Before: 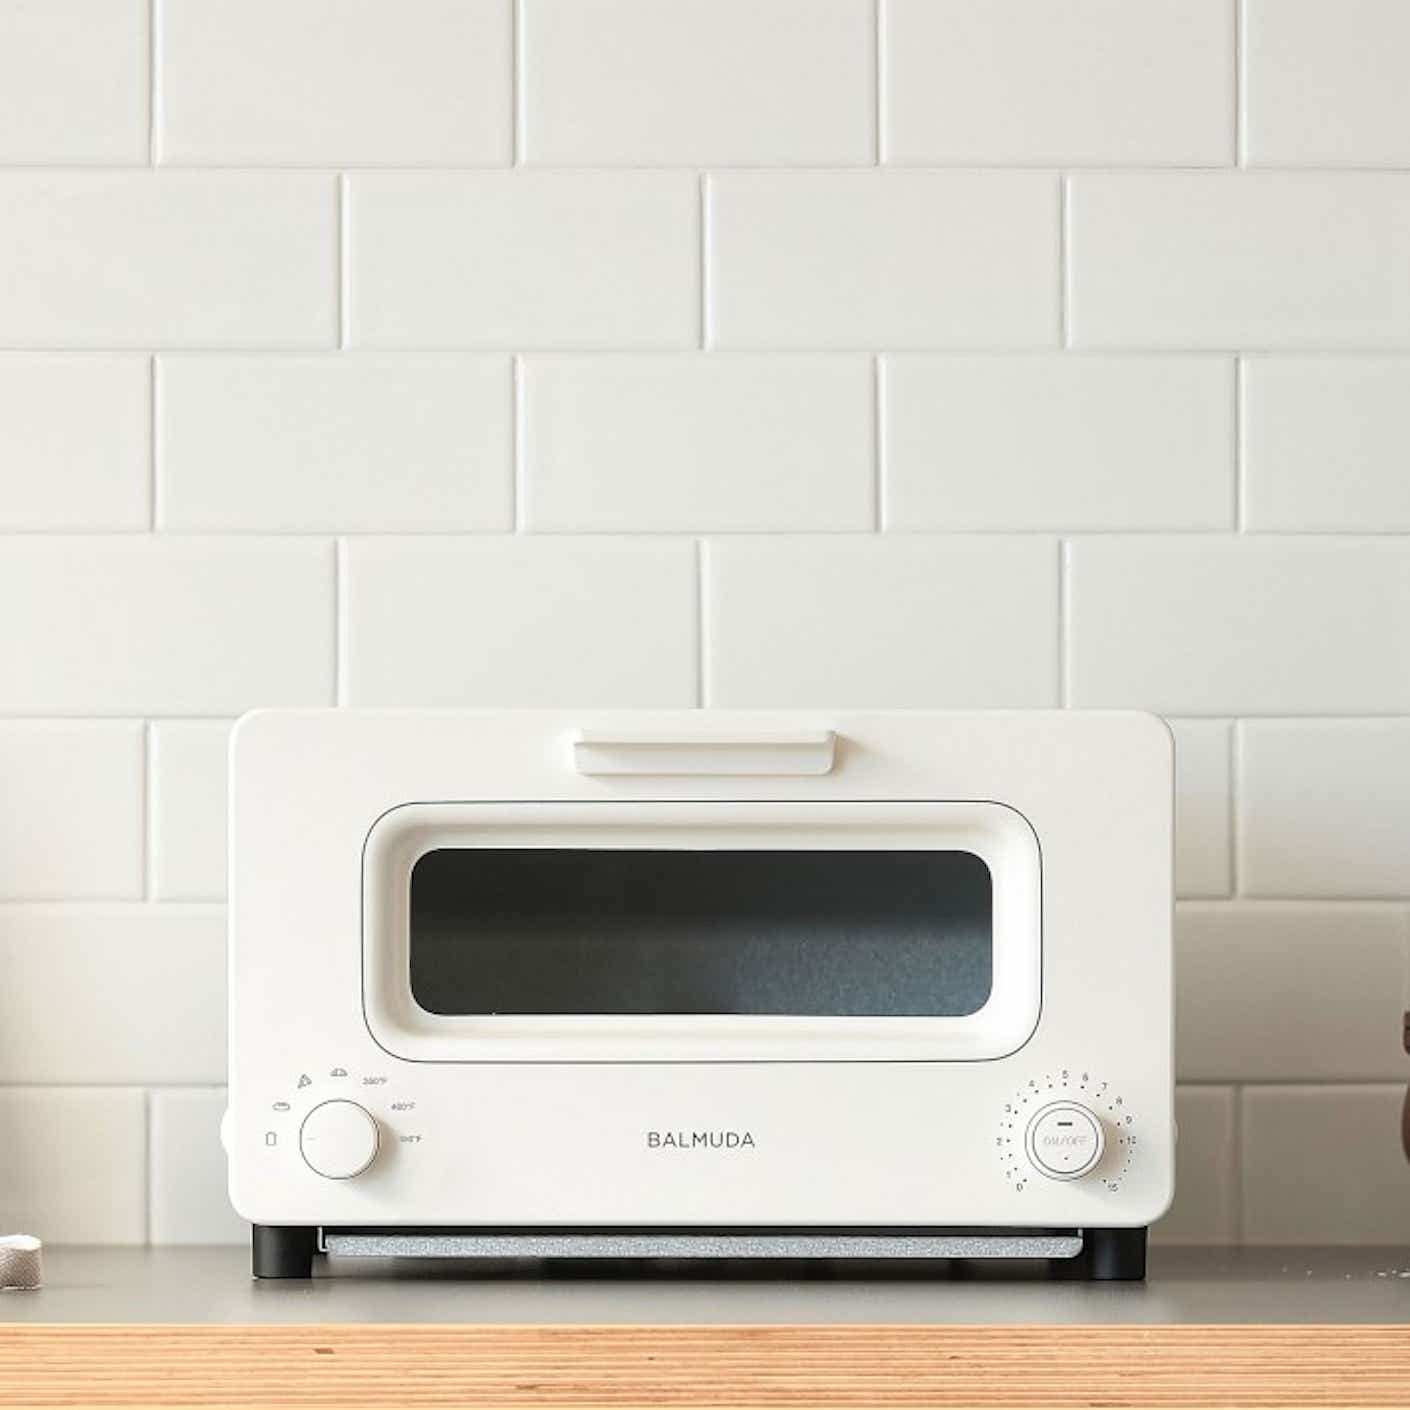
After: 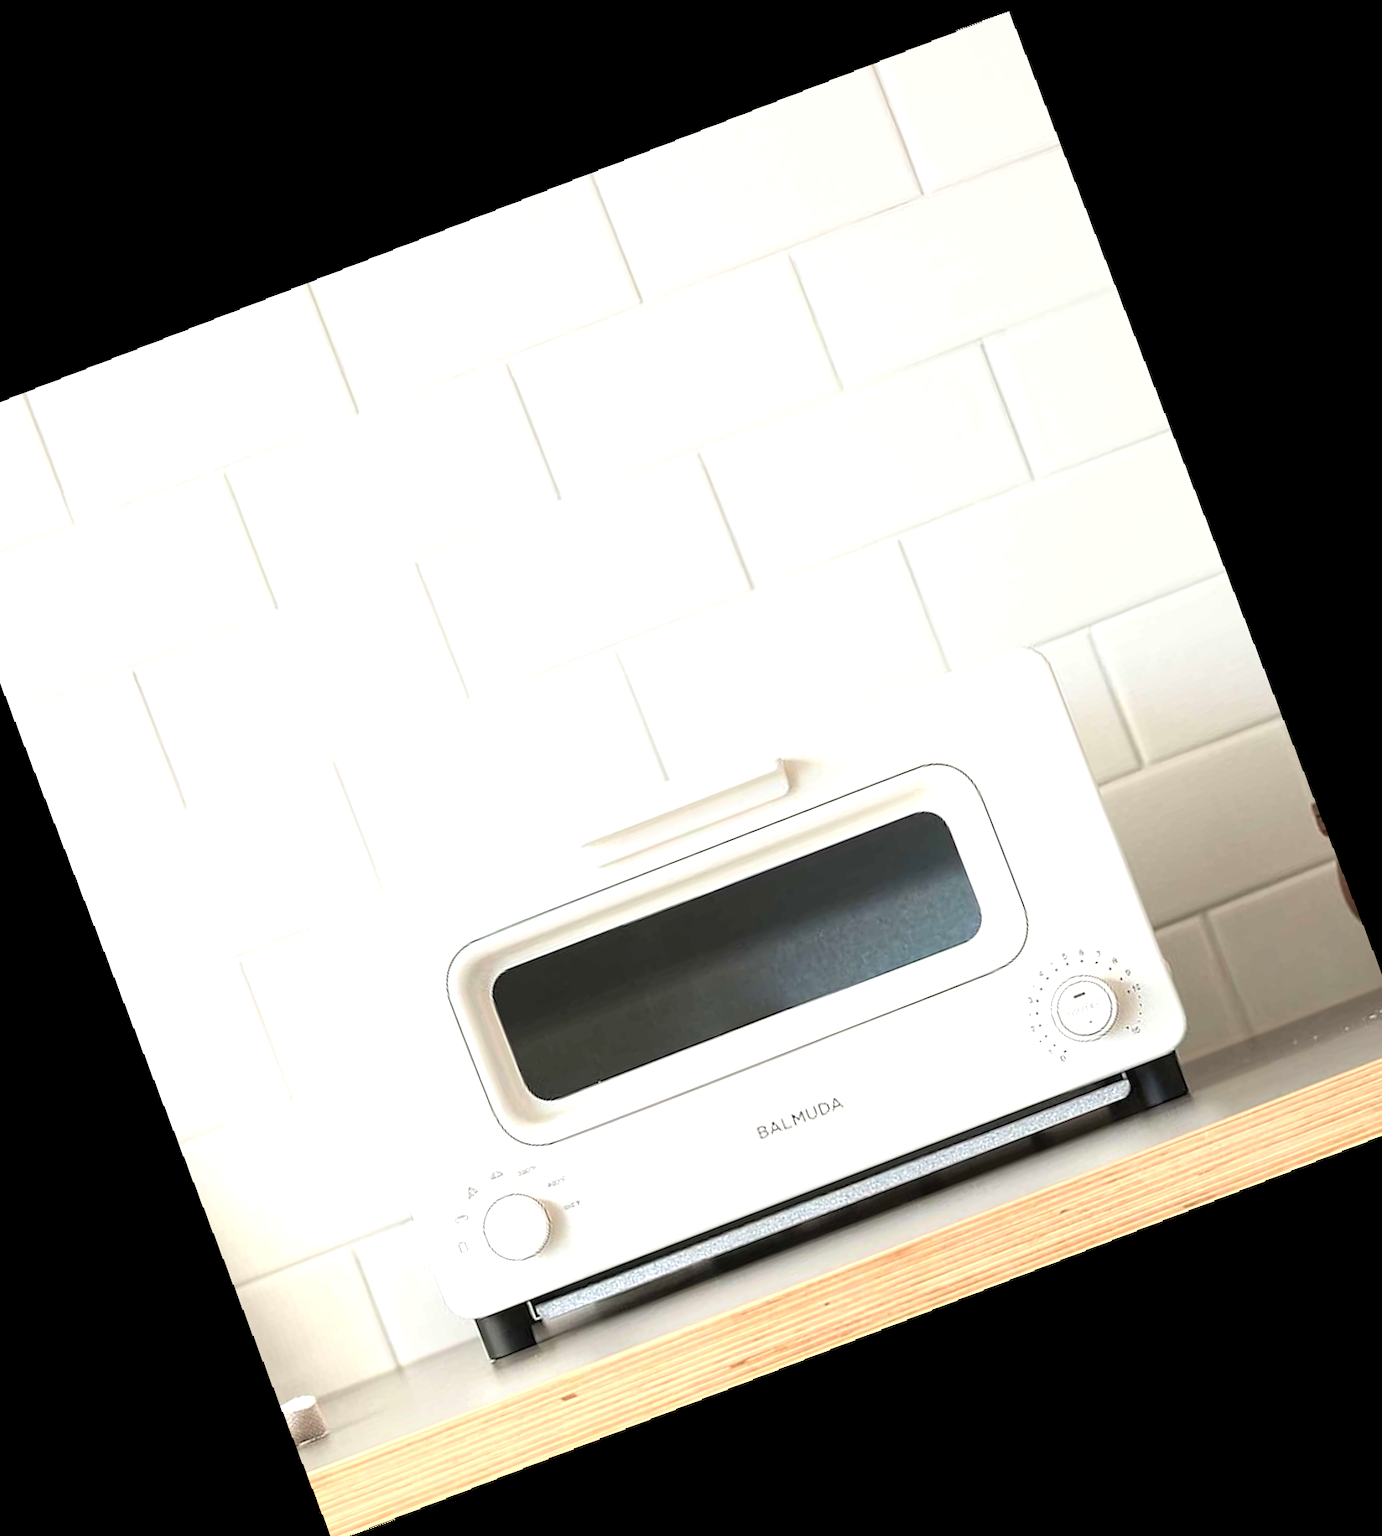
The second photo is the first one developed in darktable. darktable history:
crop and rotate: angle 19.43°, left 6.812%, right 4.125%, bottom 1.087%
exposure: exposure 0.556 EV, compensate highlight preservation false
rotate and perspective: rotation -1.75°, automatic cropping off
